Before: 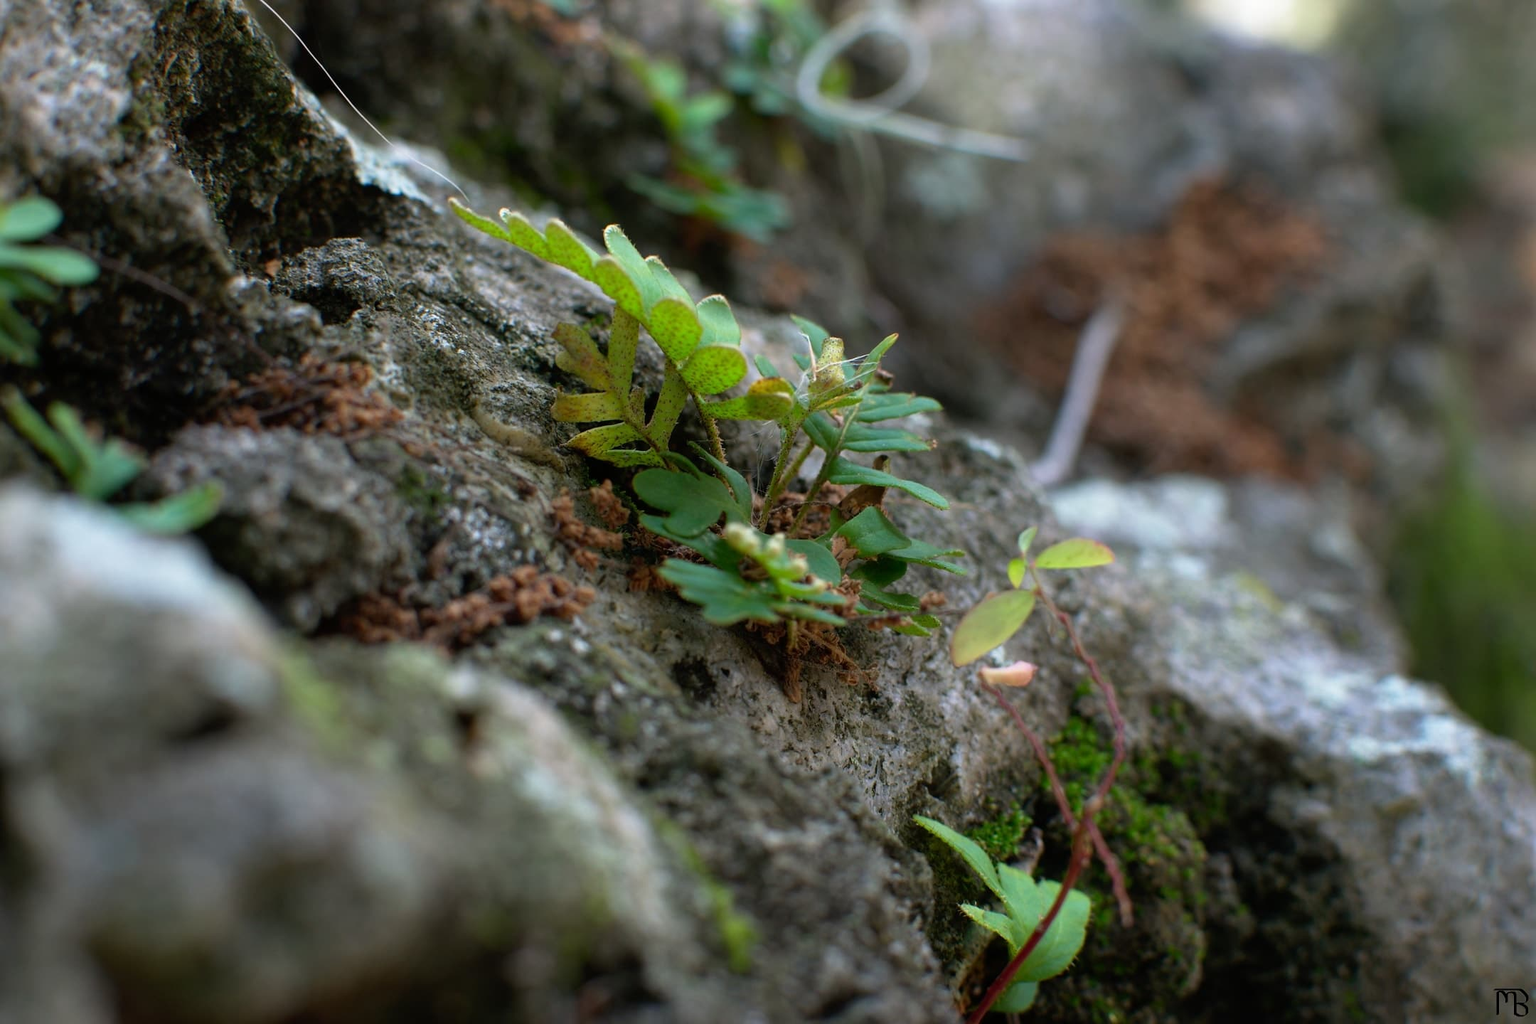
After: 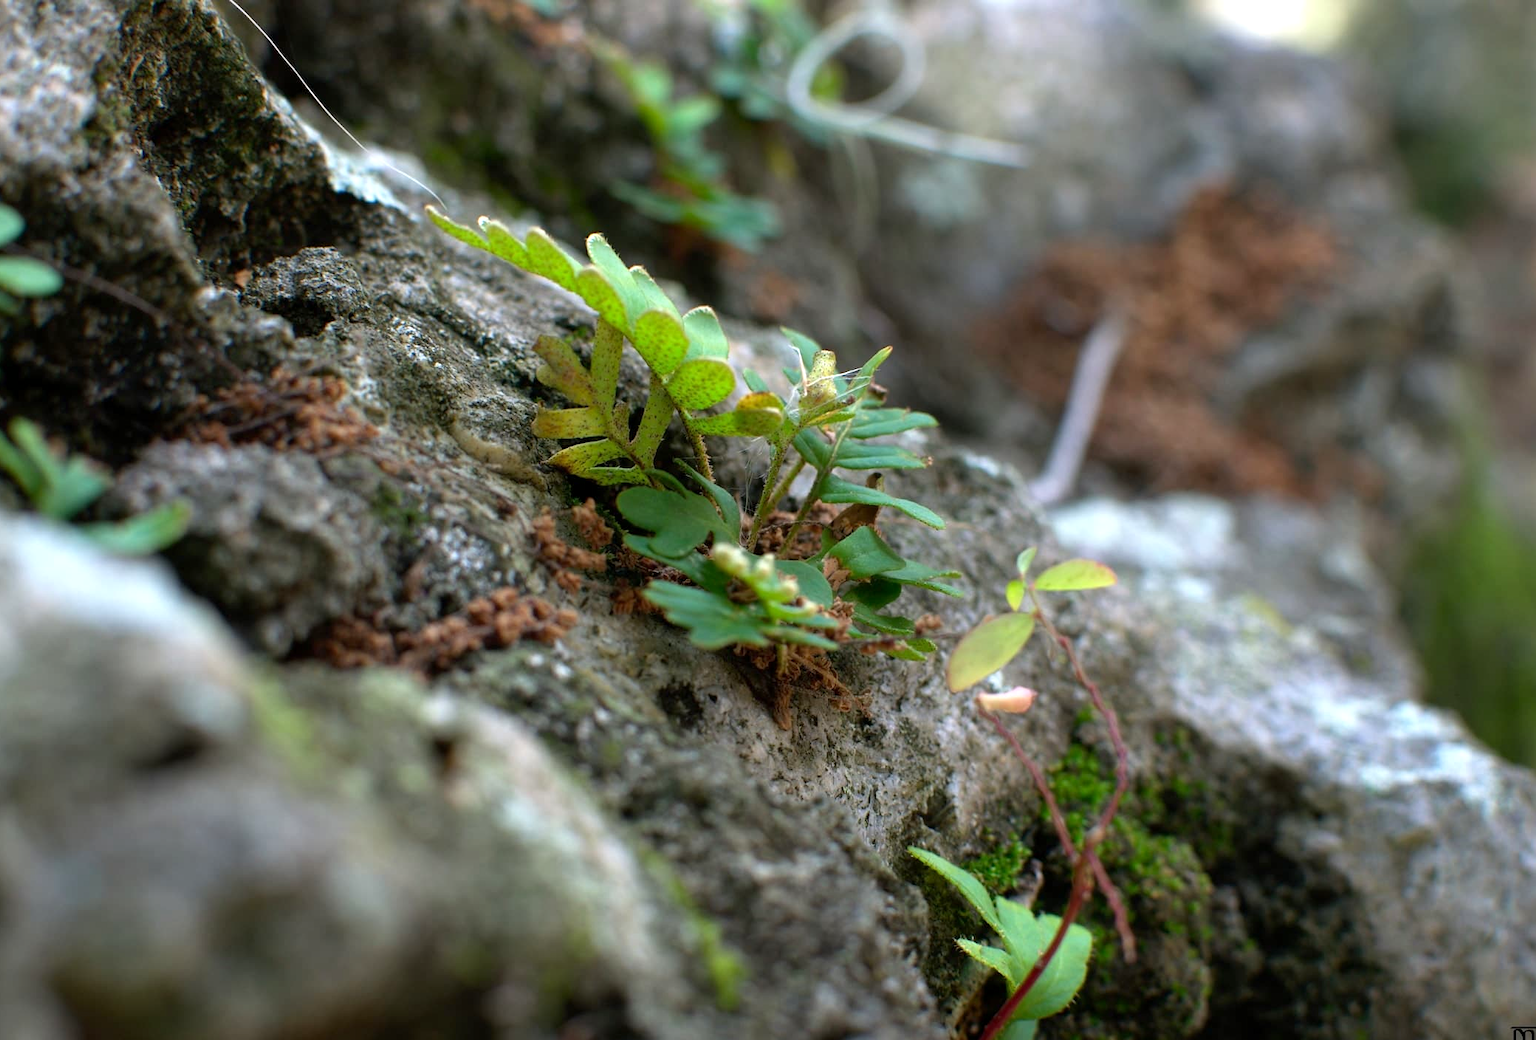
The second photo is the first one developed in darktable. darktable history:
exposure: black level correction 0.001, exposure 0.499 EV, compensate highlight preservation false
crop and rotate: left 2.577%, right 1.121%, bottom 2.128%
